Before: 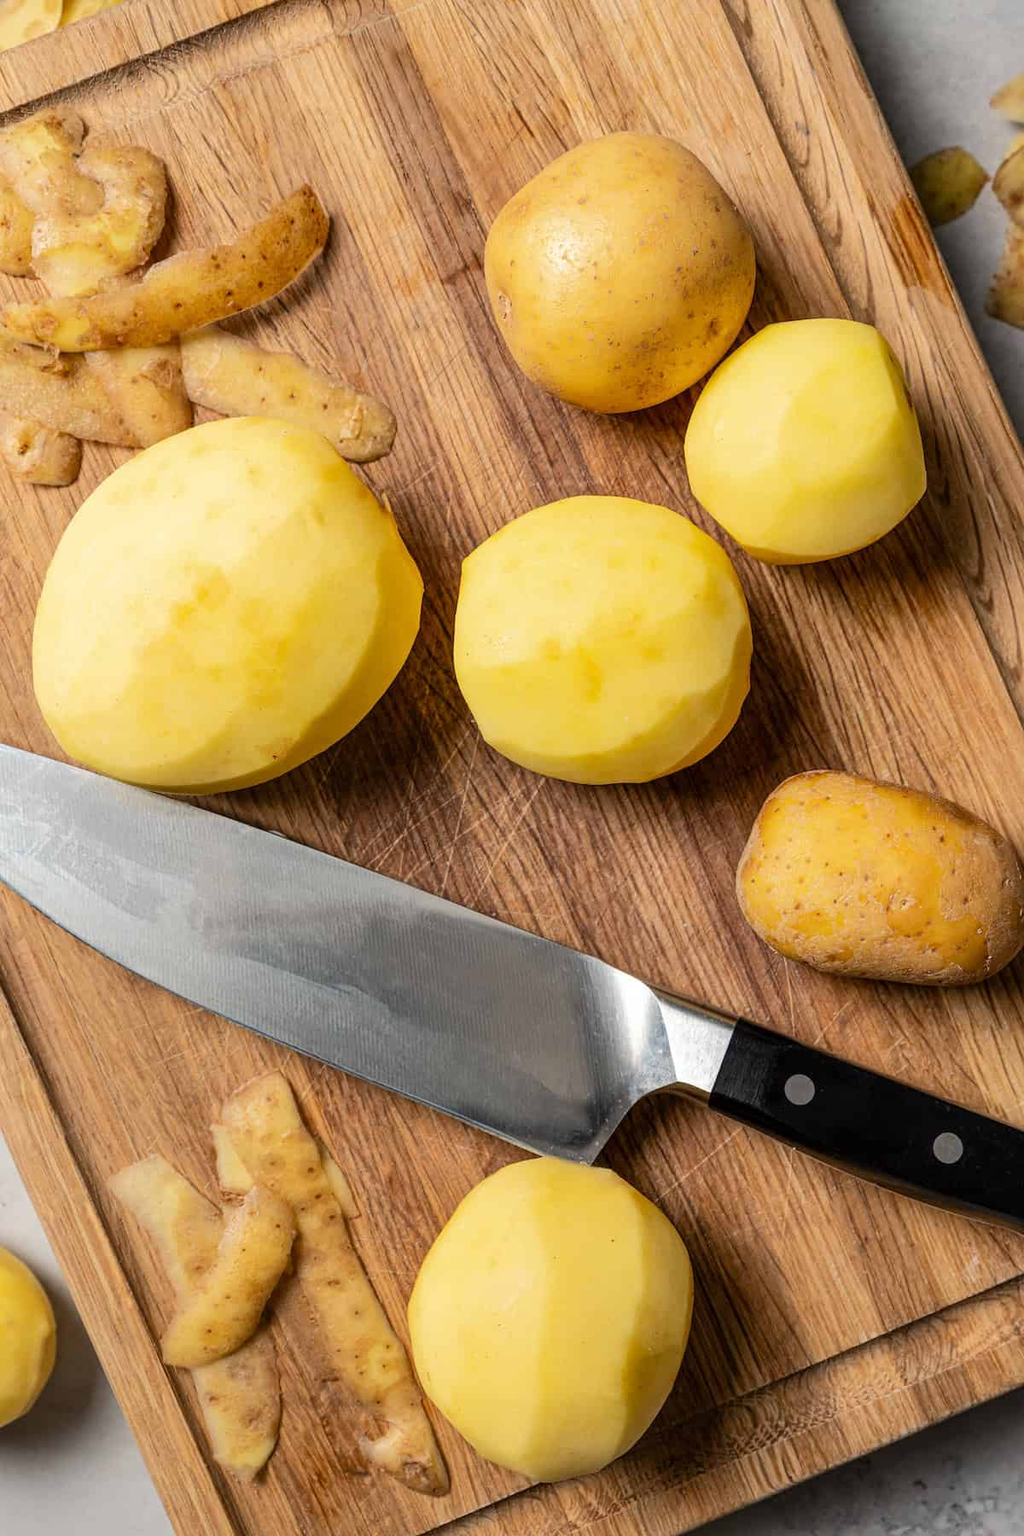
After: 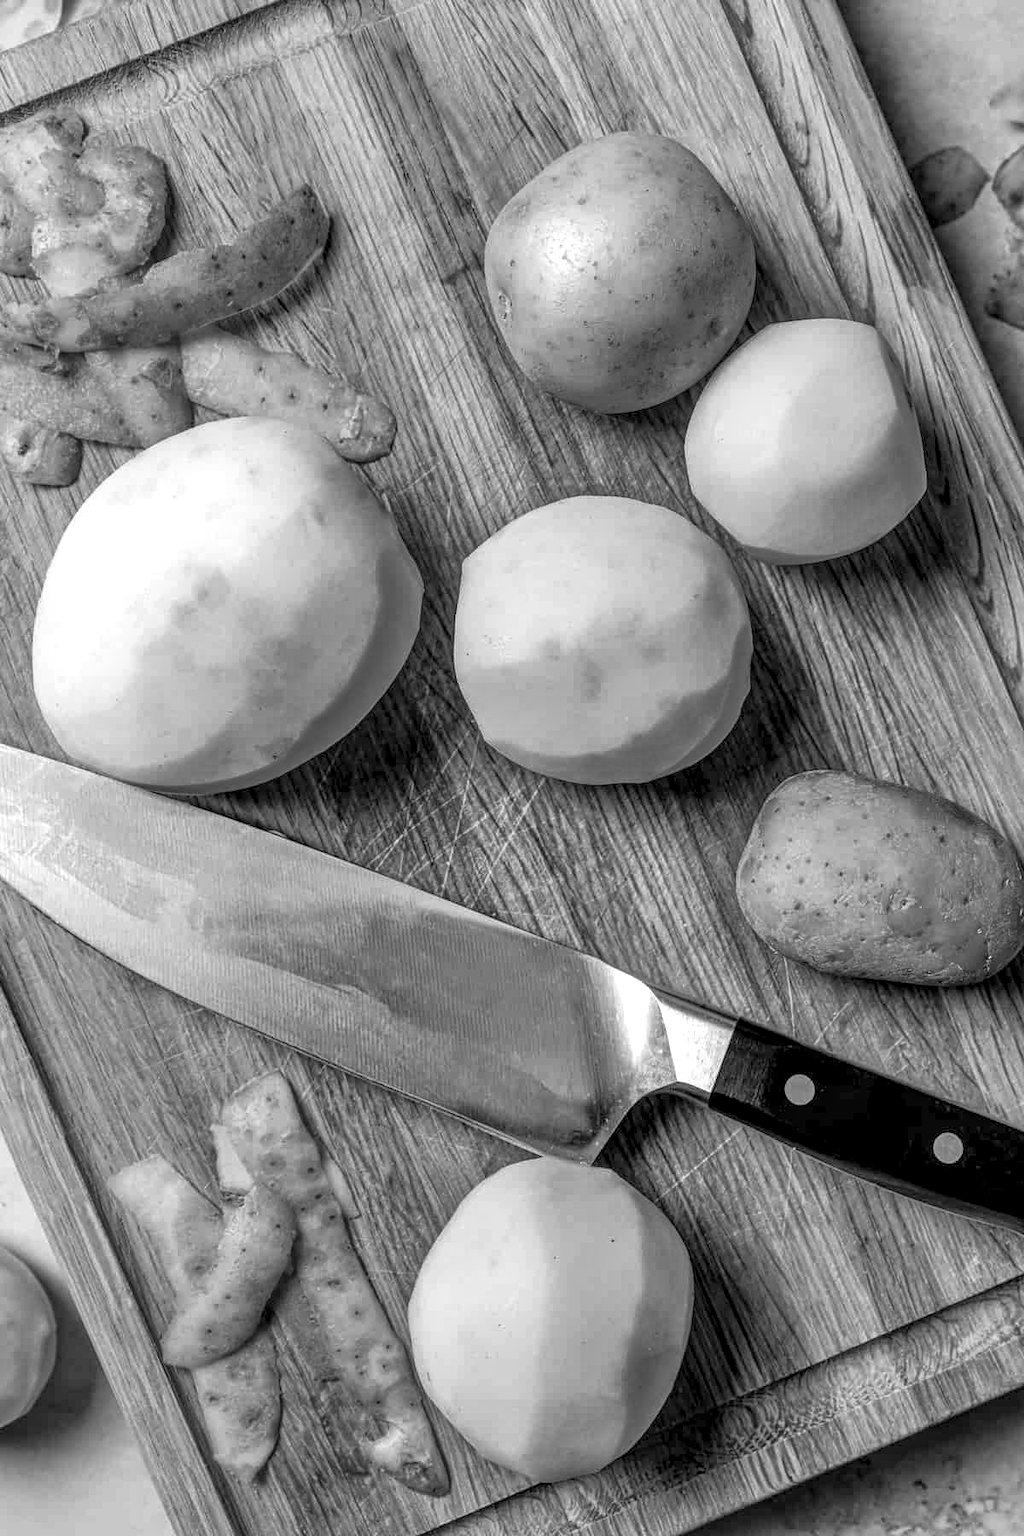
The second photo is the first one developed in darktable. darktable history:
exposure: black level correction 0, exposure 1.1 EV, compensate exposure bias true, compensate highlight preservation false
local contrast: detail 154%
monochrome: a 0, b 0, size 0.5, highlights 0.57
tone equalizer: -8 EV -0.002 EV, -7 EV 0.005 EV, -6 EV -0.008 EV, -5 EV 0.007 EV, -4 EV -0.042 EV, -3 EV -0.233 EV, -2 EV -0.662 EV, -1 EV -0.983 EV, +0 EV -0.969 EV, smoothing diameter 2%, edges refinement/feathering 20, mask exposure compensation -1.57 EV, filter diffusion 5
